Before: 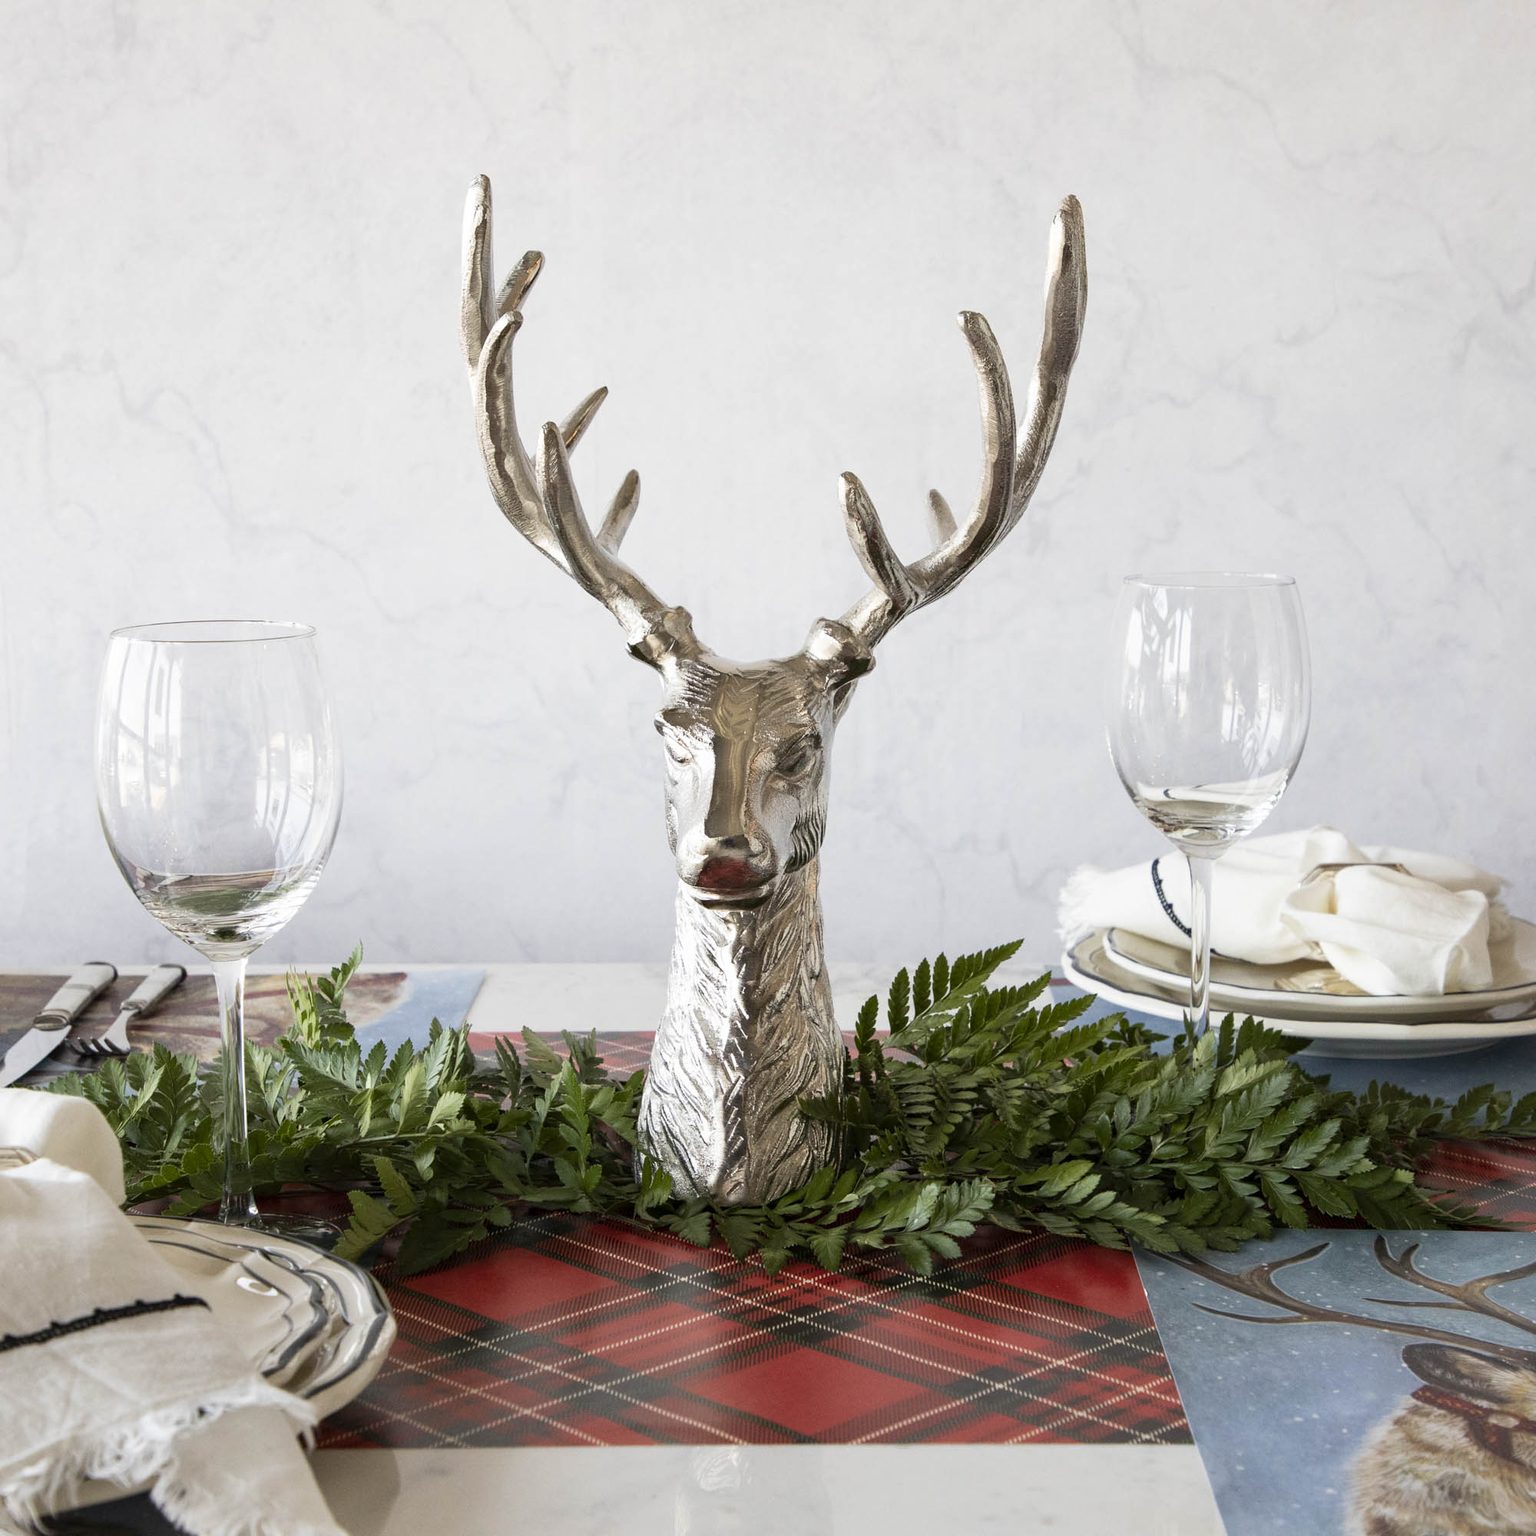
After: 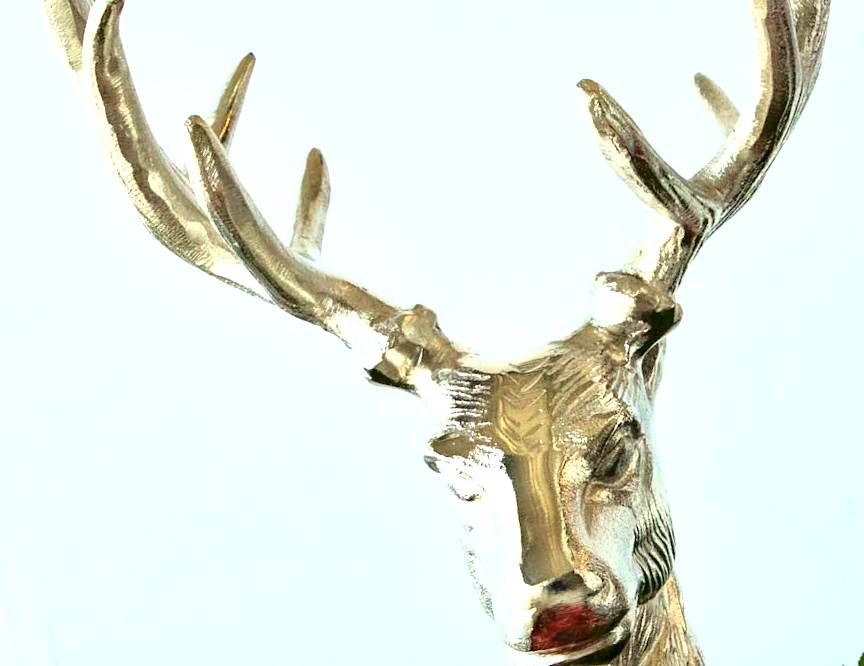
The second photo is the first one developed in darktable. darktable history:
rotate and perspective: rotation -14.8°, crop left 0.1, crop right 0.903, crop top 0.25, crop bottom 0.748
crop: left 20.248%, top 10.86%, right 35.675%, bottom 34.321%
local contrast: mode bilateral grid, contrast 20, coarseness 50, detail 171%, midtone range 0.2
base curve: curves: ch0 [(0, 0) (0.028, 0.03) (0.121, 0.232) (0.46, 0.748) (0.859, 0.968) (1, 1)]
levels: levels [0.016, 0.484, 0.953]
color correction: highlights a* -7.33, highlights b* 1.26, shadows a* -3.55, saturation 1.4
